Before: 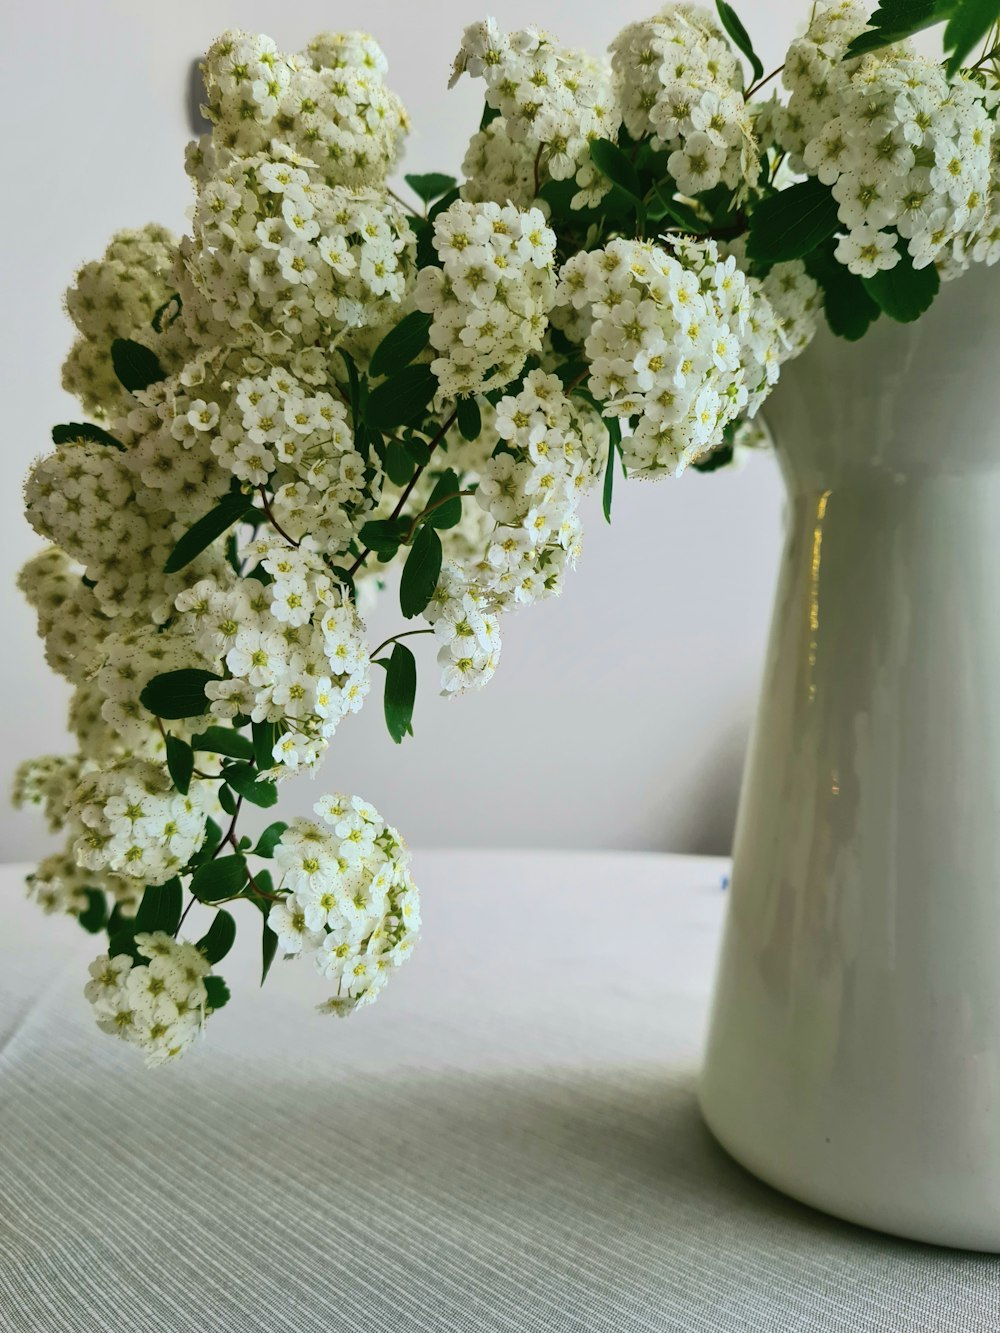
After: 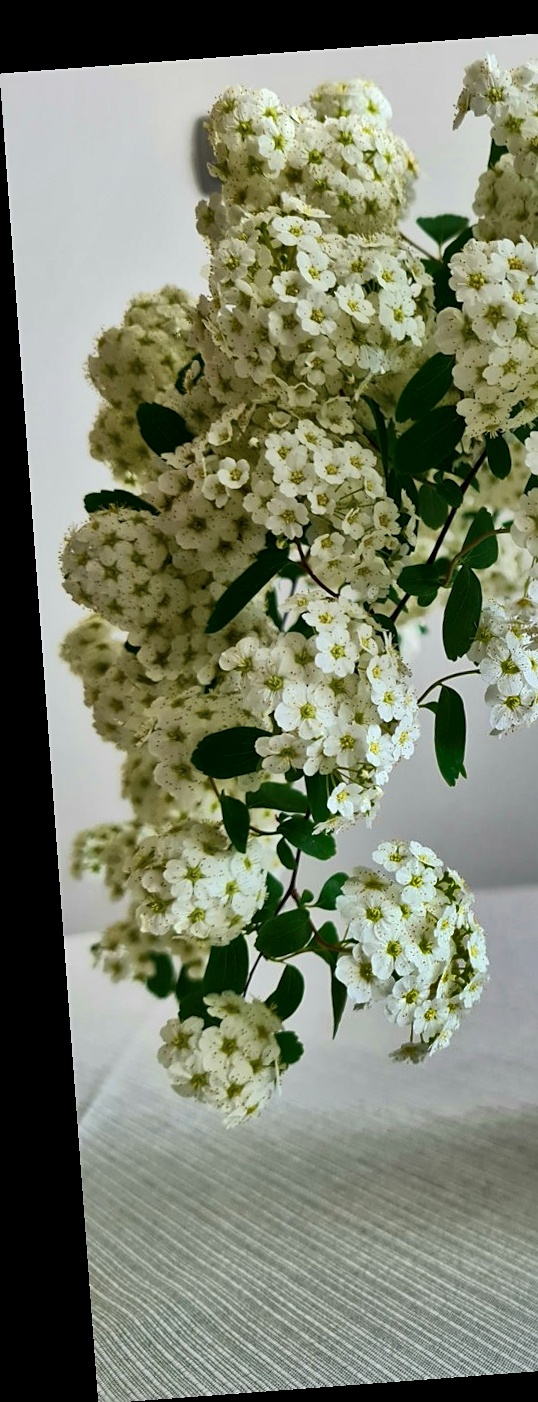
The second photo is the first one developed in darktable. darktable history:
local contrast: mode bilateral grid, contrast 20, coarseness 50, detail 148%, midtone range 0.2
sharpen: amount 0.2
rotate and perspective: rotation -4.25°, automatic cropping off
exposure: black level correction 0.001, compensate highlight preservation false
crop and rotate: left 0%, top 0%, right 50.845%
shadows and highlights: shadows 20.91, highlights -82.73, soften with gaussian
